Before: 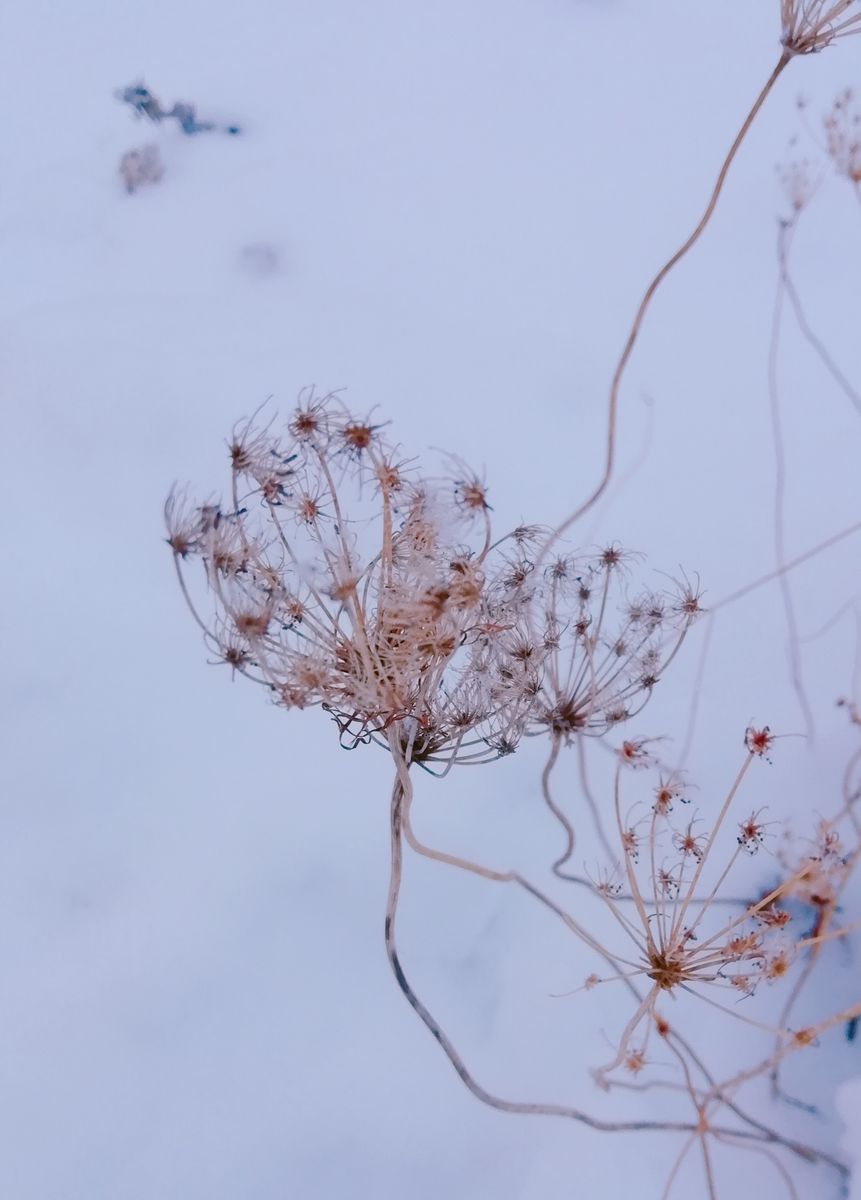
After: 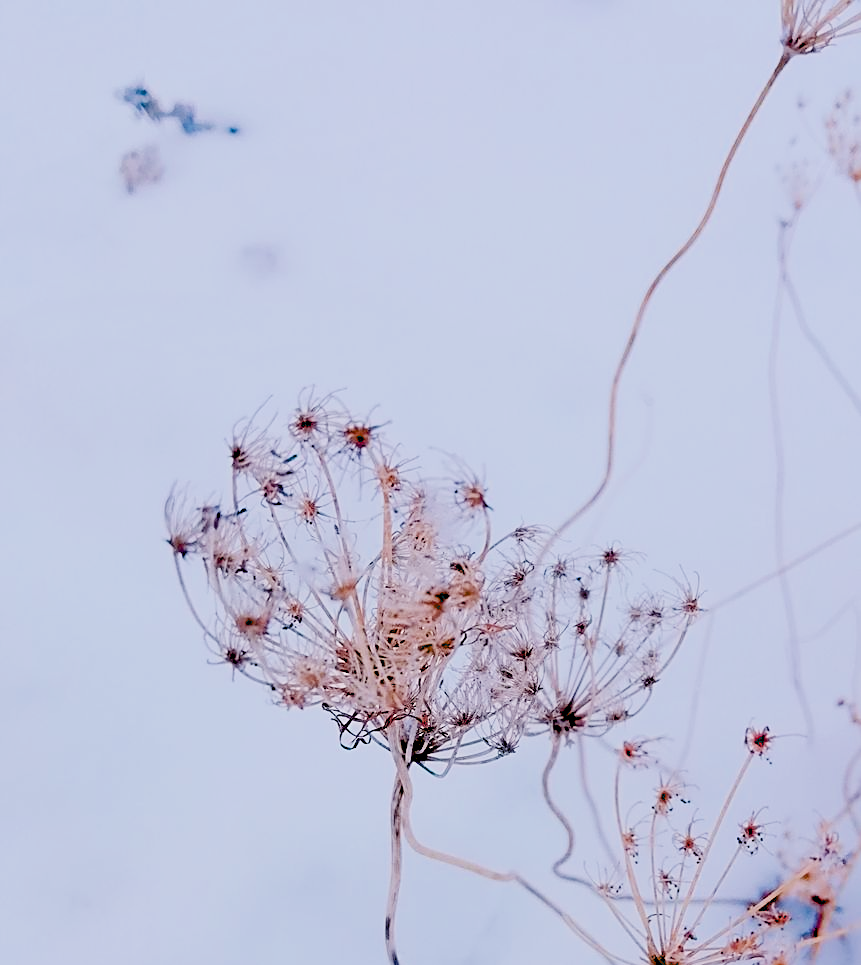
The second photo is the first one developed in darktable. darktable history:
crop: bottom 19.557%
exposure: black level correction 0.034, exposure 0.901 EV, compensate highlight preservation false
filmic rgb: black relative exposure -7.65 EV, white relative exposure 4.56 EV, hardness 3.61
sharpen: on, module defaults
